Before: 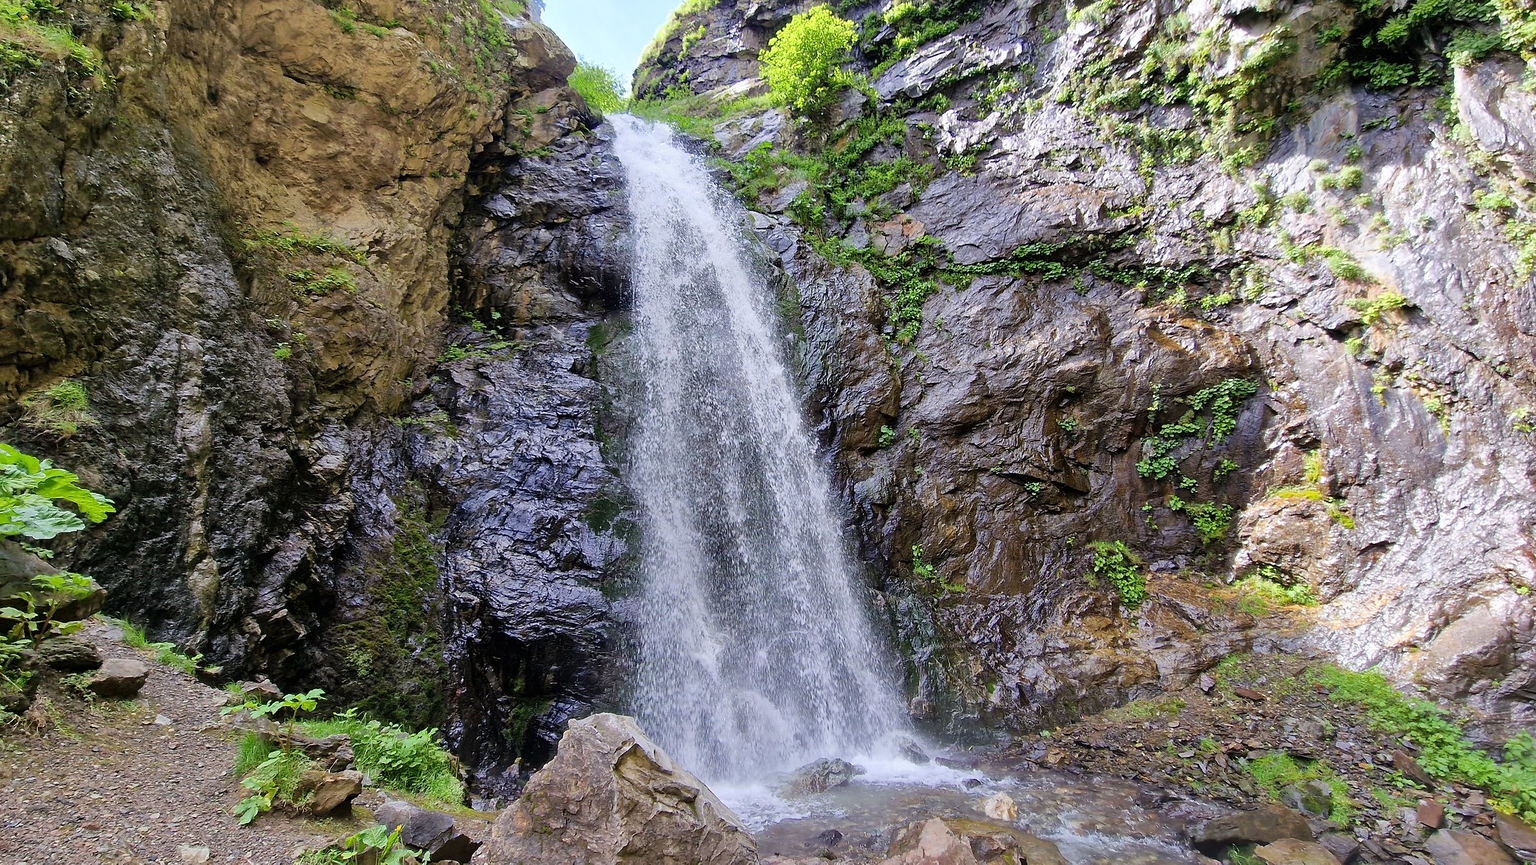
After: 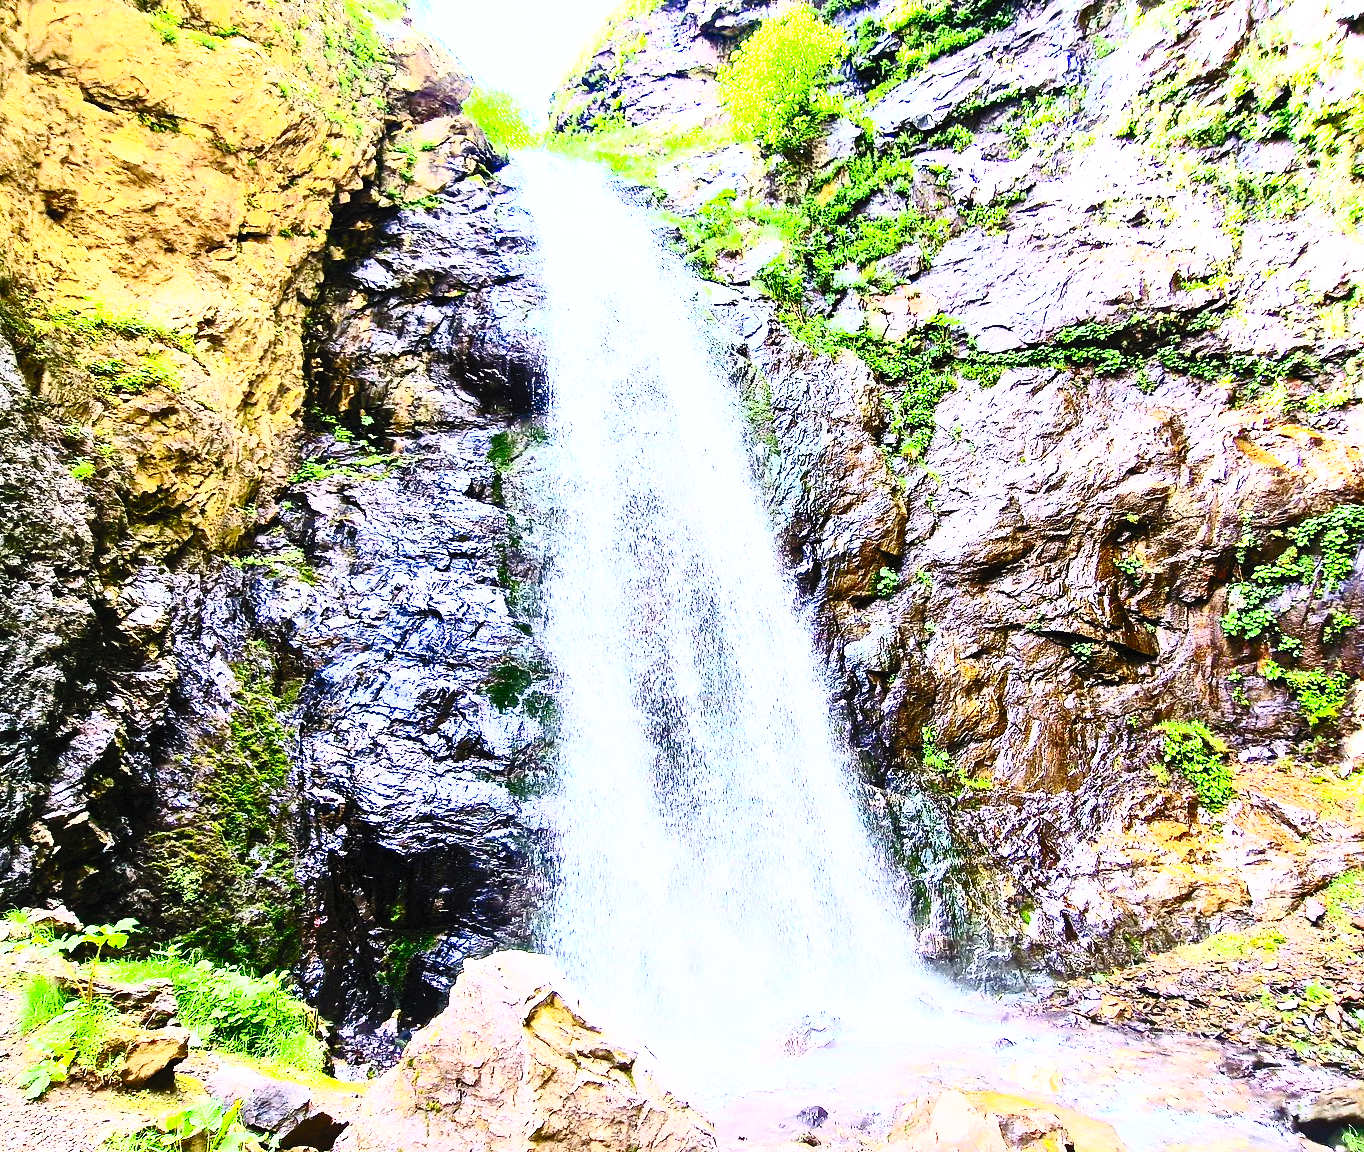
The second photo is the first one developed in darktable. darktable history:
tone equalizer: edges refinement/feathering 500, mask exposure compensation -1.57 EV, preserve details no
crop and rotate: left 14.388%, right 18.944%
base curve: curves: ch0 [(0, 0) (0.012, 0.01) (0.073, 0.168) (0.31, 0.711) (0.645, 0.957) (1, 1)], preserve colors none
contrast brightness saturation: contrast 0.835, brightness 0.596, saturation 0.579
